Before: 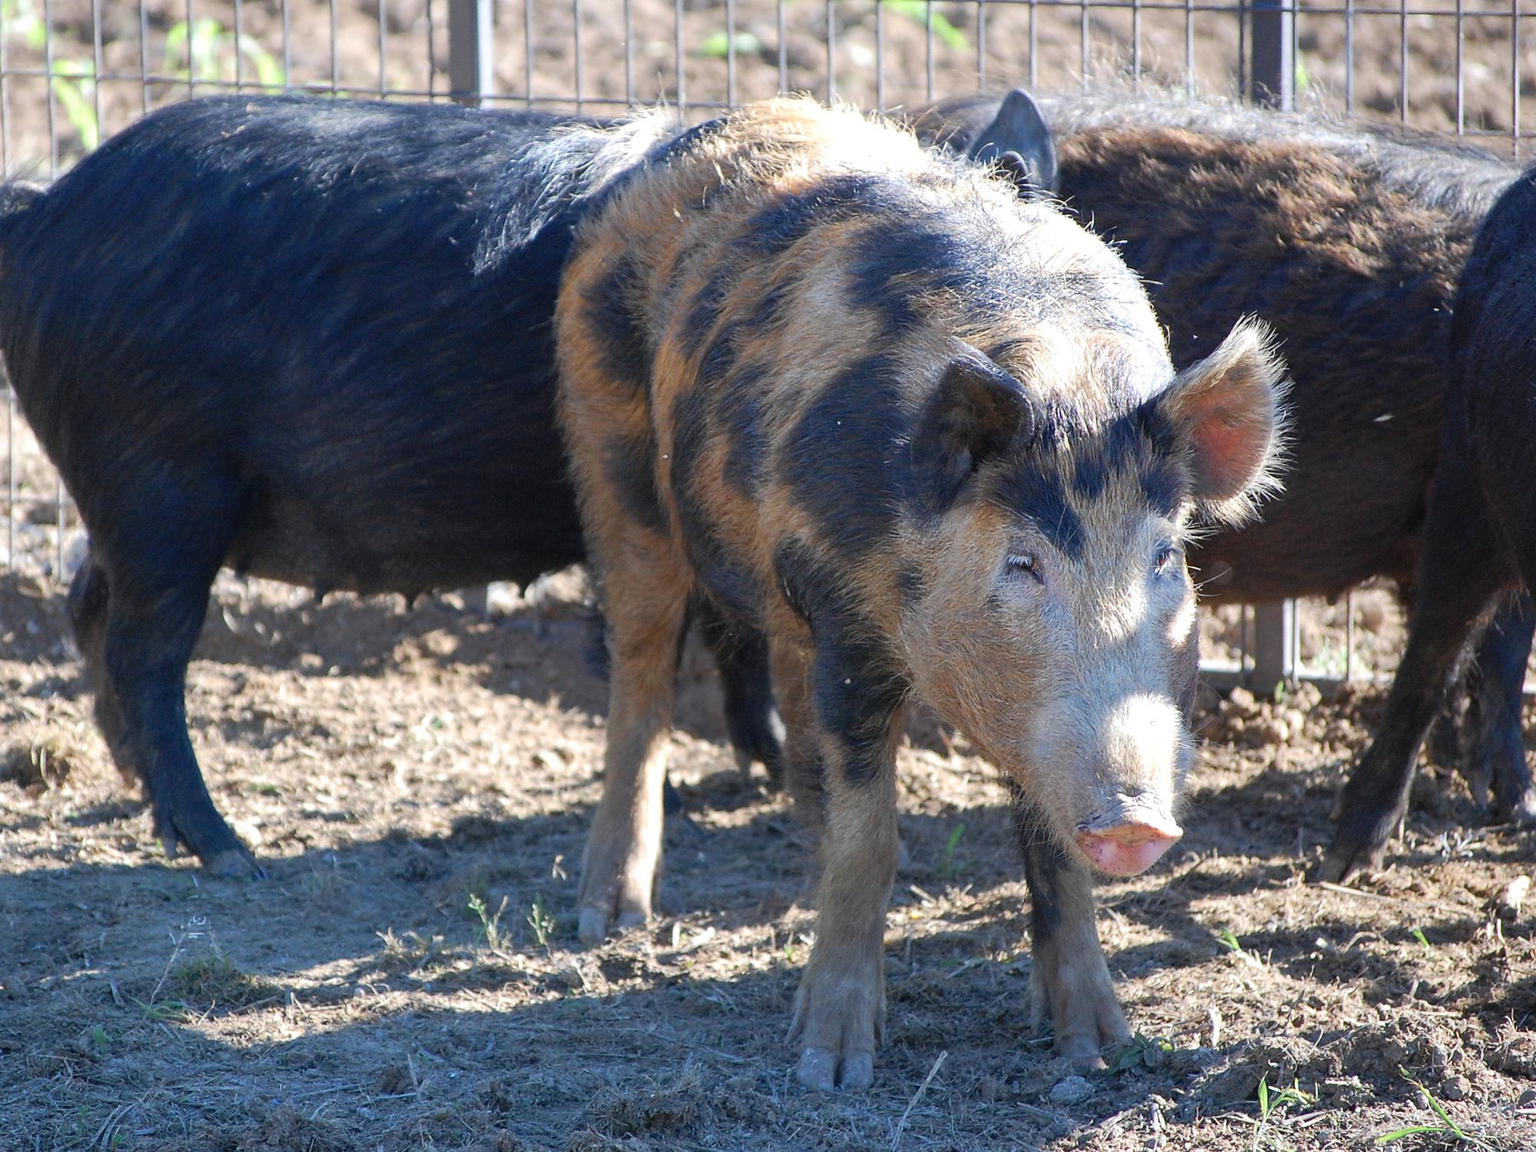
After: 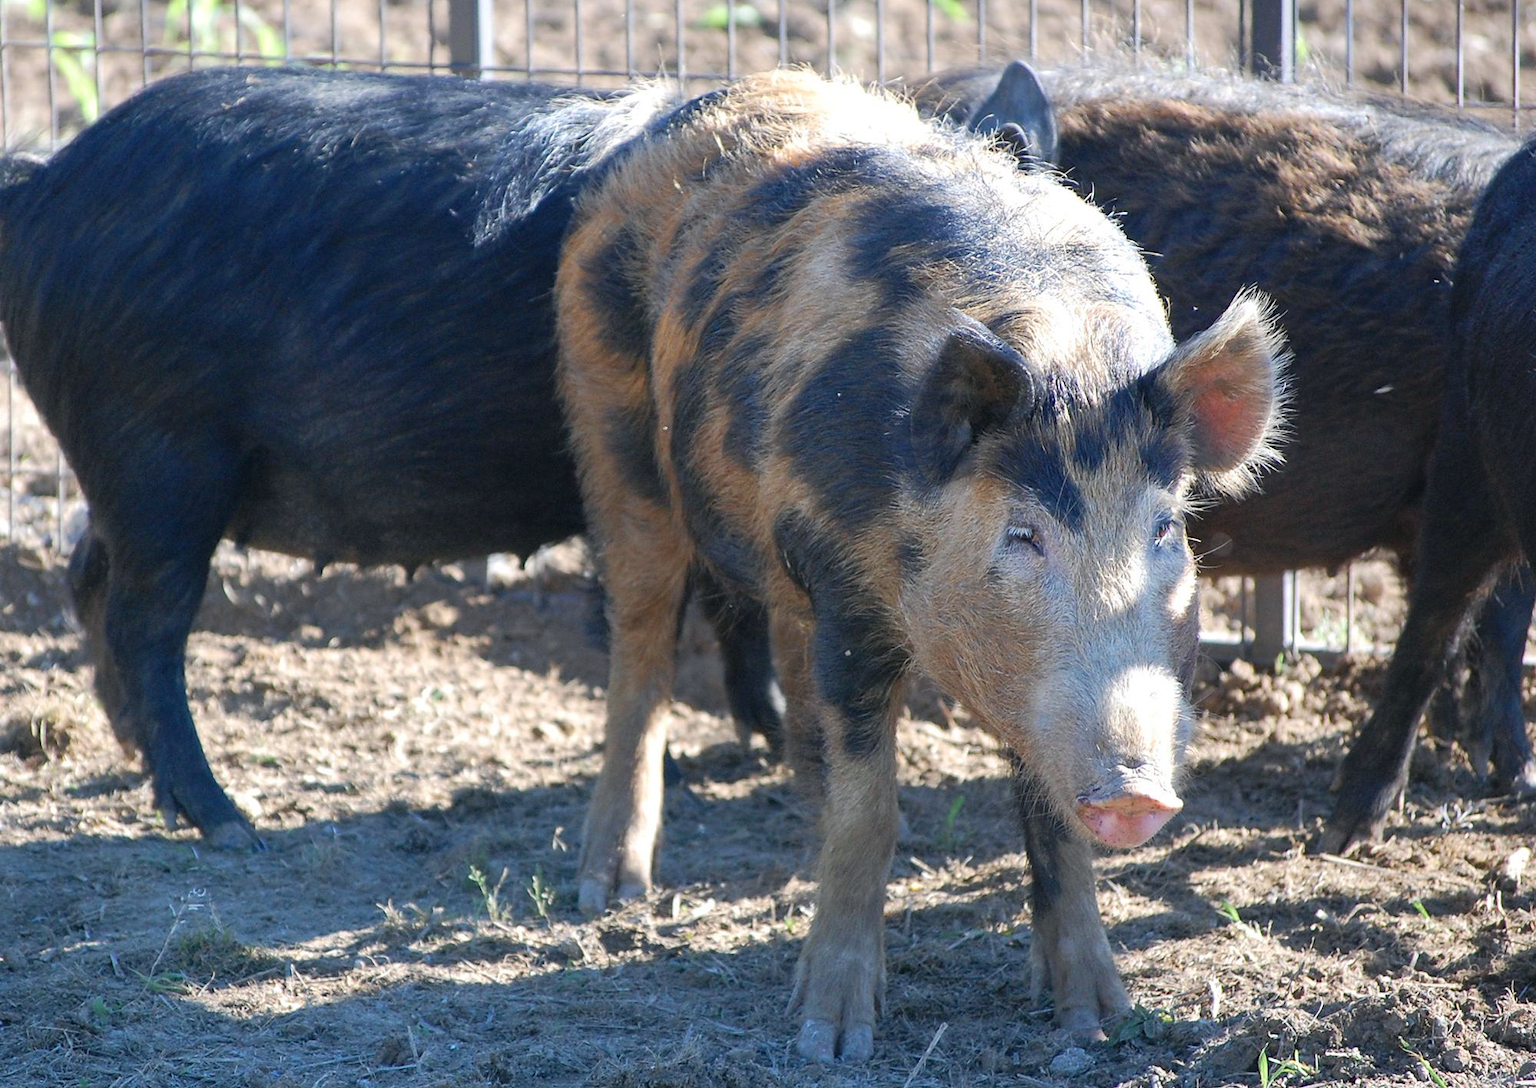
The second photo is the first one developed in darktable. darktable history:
crop and rotate: top 2.479%, bottom 3.018%
color balance: mode lift, gamma, gain (sRGB), lift [1, 1, 1.022, 1.026]
